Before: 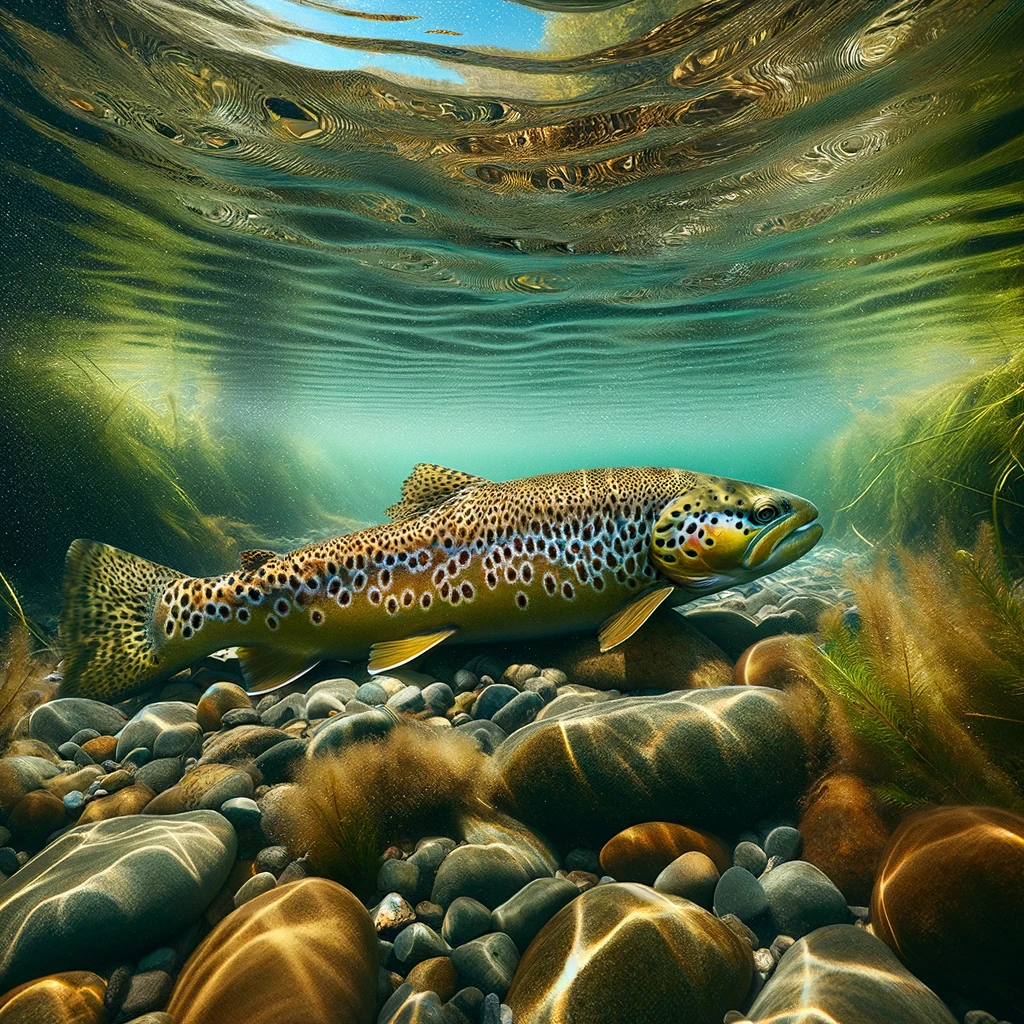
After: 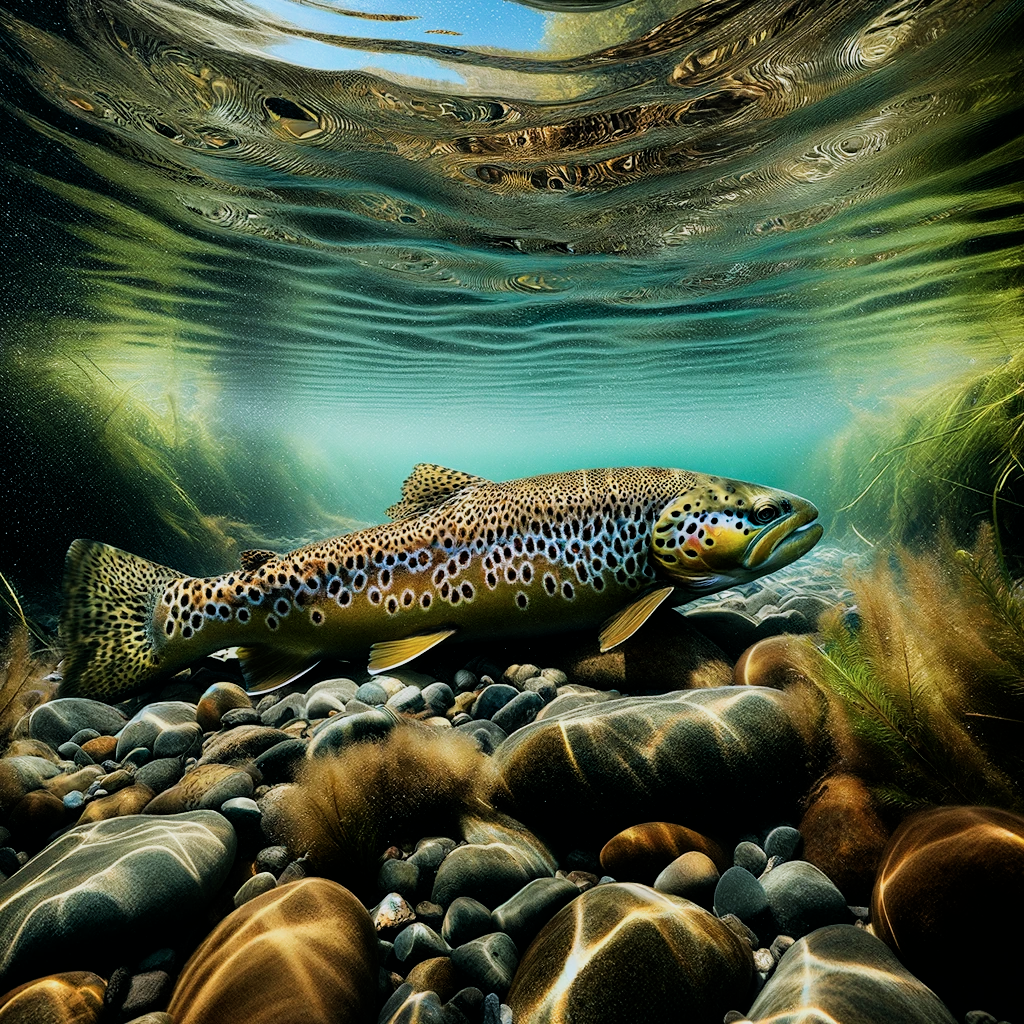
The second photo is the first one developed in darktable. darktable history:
filmic rgb: black relative exposure -5 EV, white relative exposure 3.5 EV, hardness 3.19, contrast 1.2, highlights saturation mix -30%
color calibration: illuminant as shot in camera, x 0.358, y 0.373, temperature 4628.91 K
